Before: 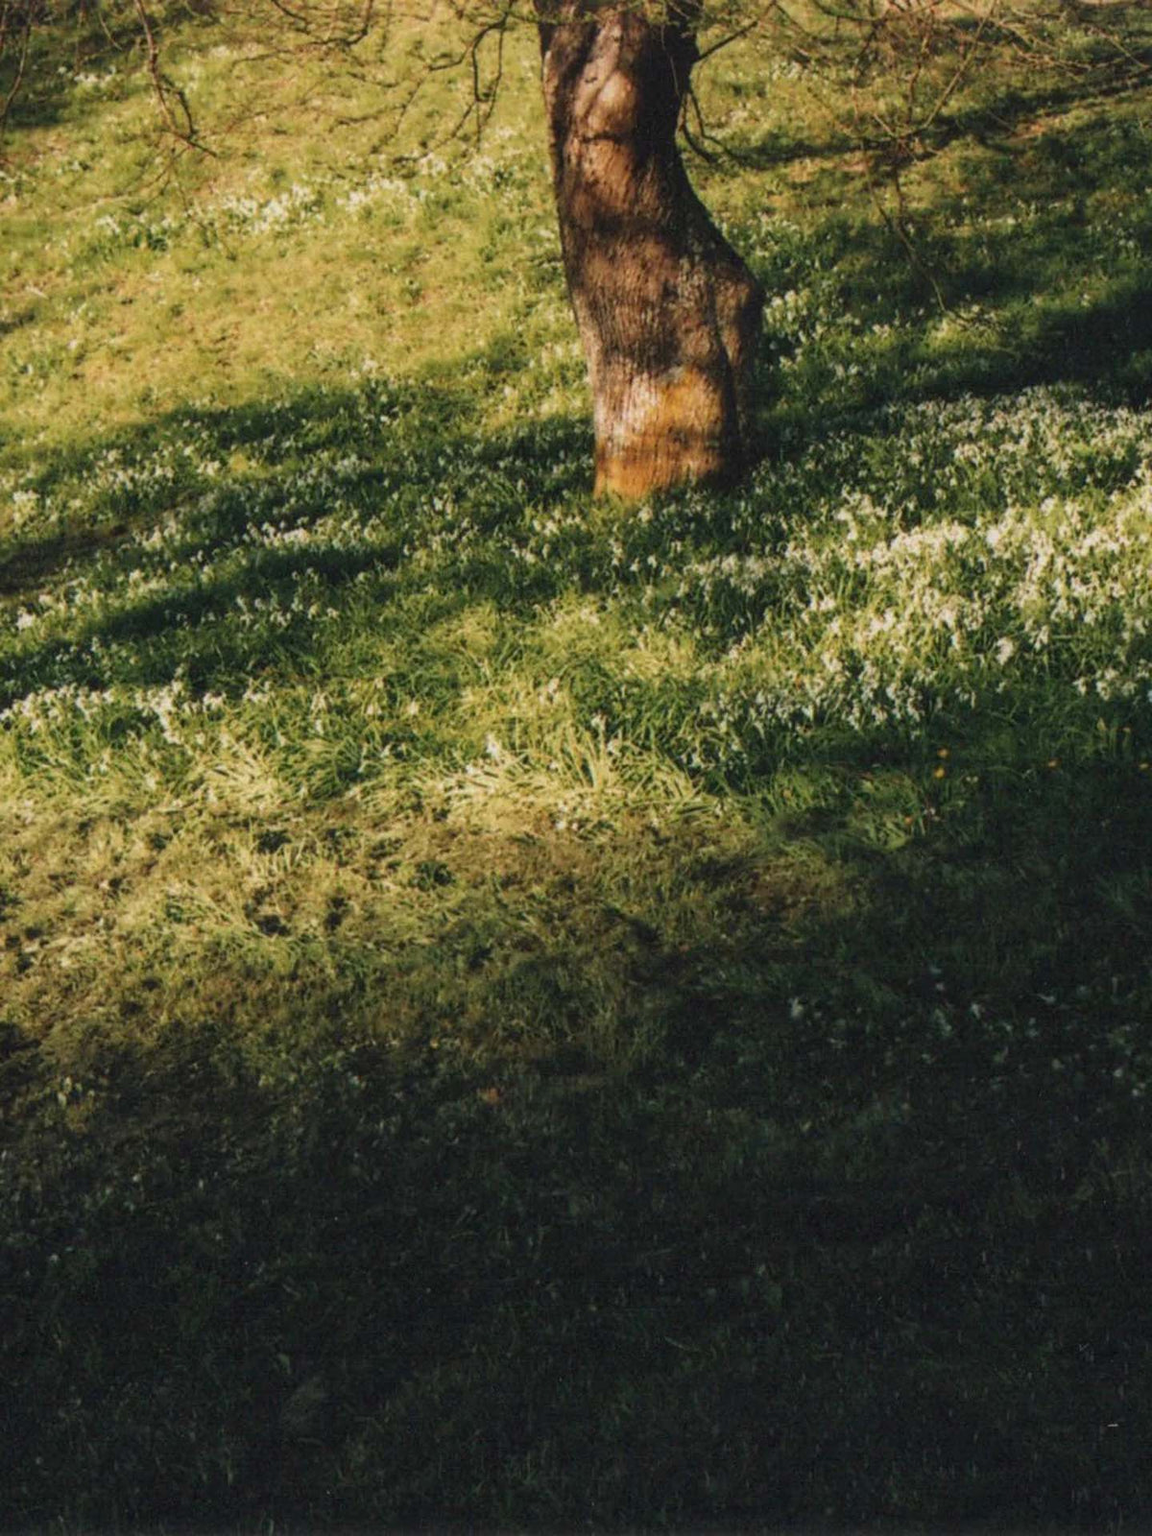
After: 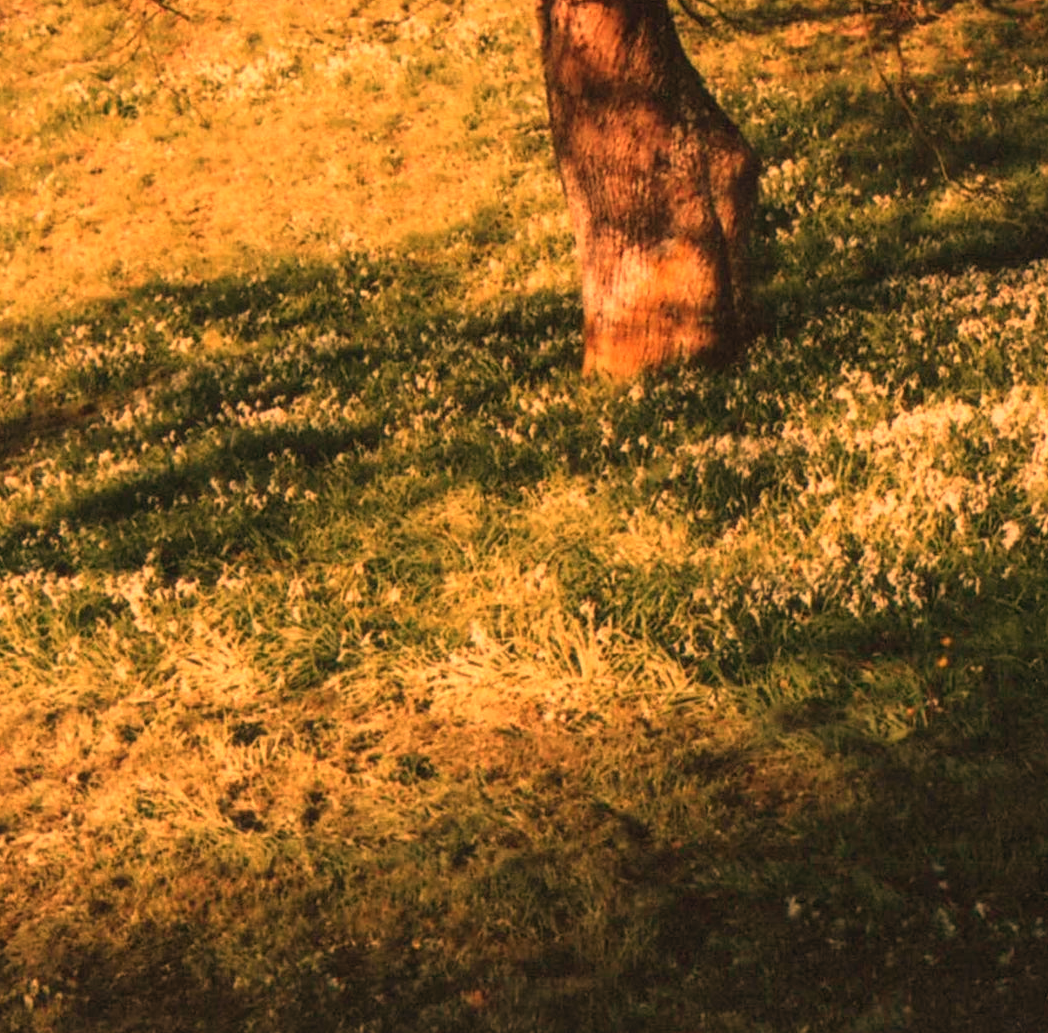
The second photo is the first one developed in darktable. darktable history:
white balance: red 1.467, blue 0.684
crop: left 3.015%, top 8.969%, right 9.647%, bottom 26.457%
